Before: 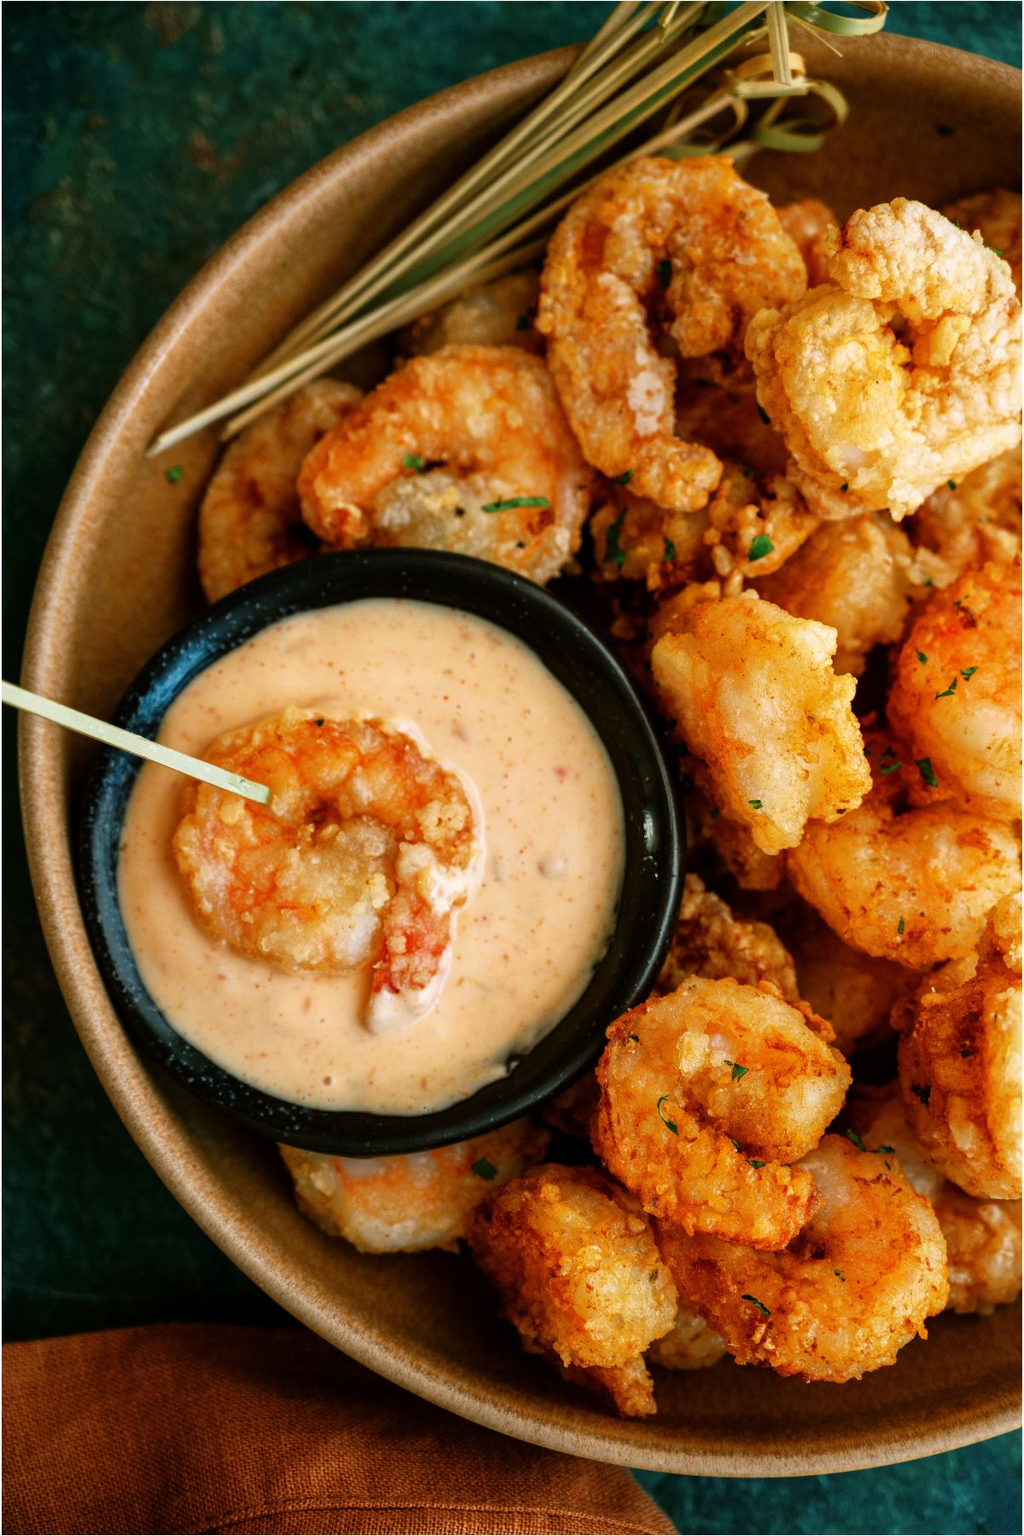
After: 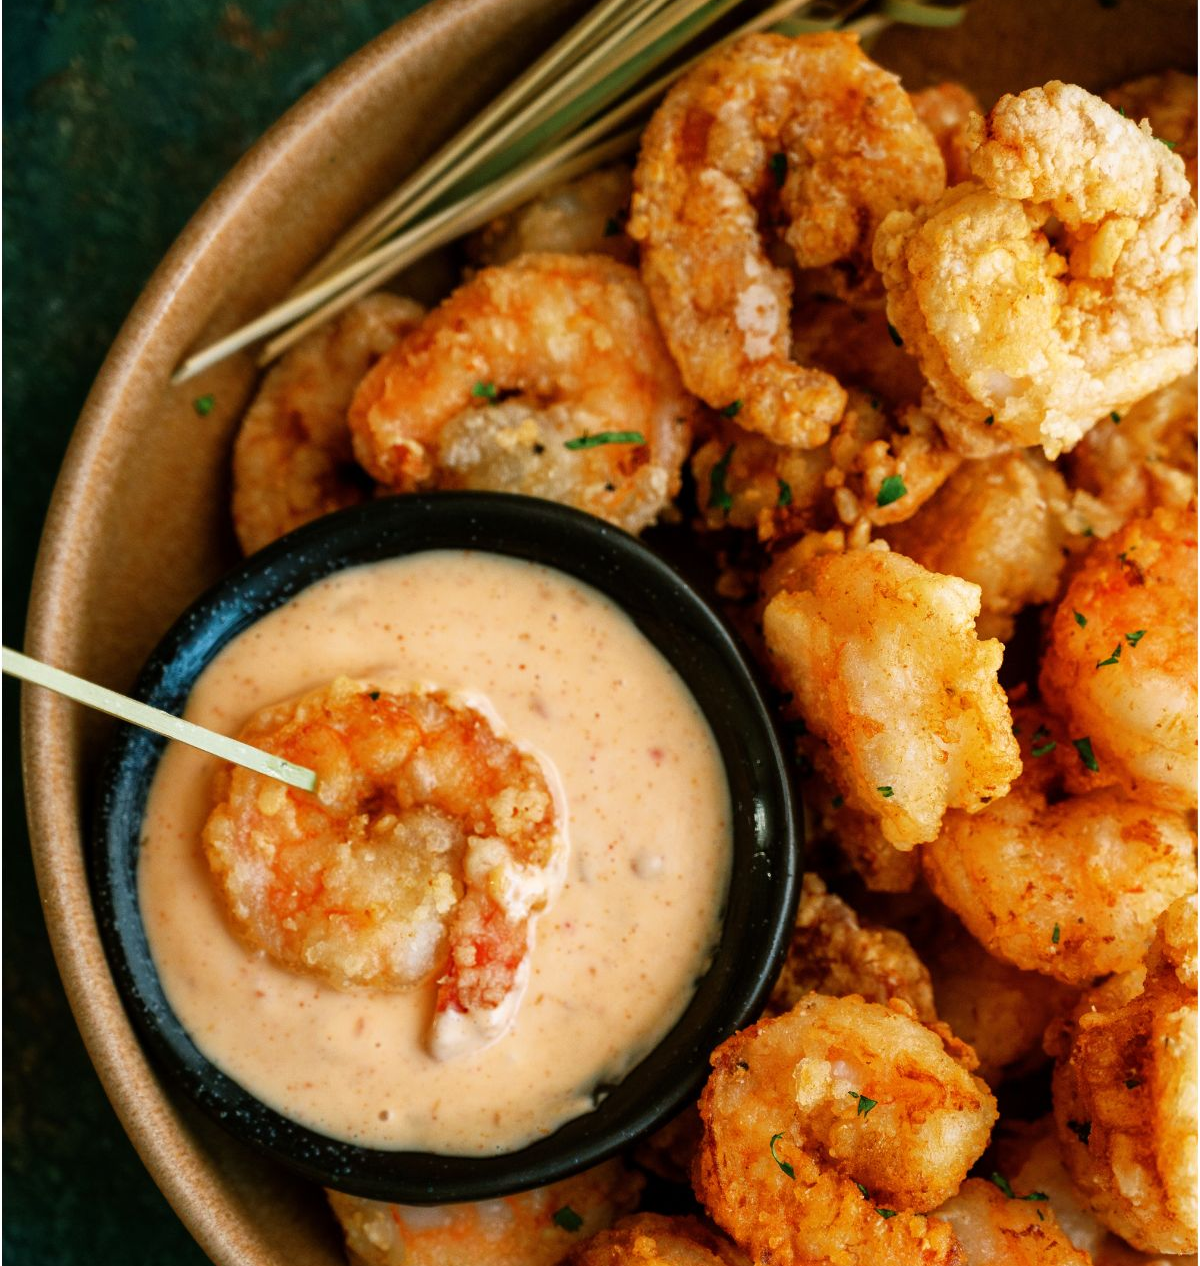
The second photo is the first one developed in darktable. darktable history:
crop and rotate: top 8.443%, bottom 21.171%
